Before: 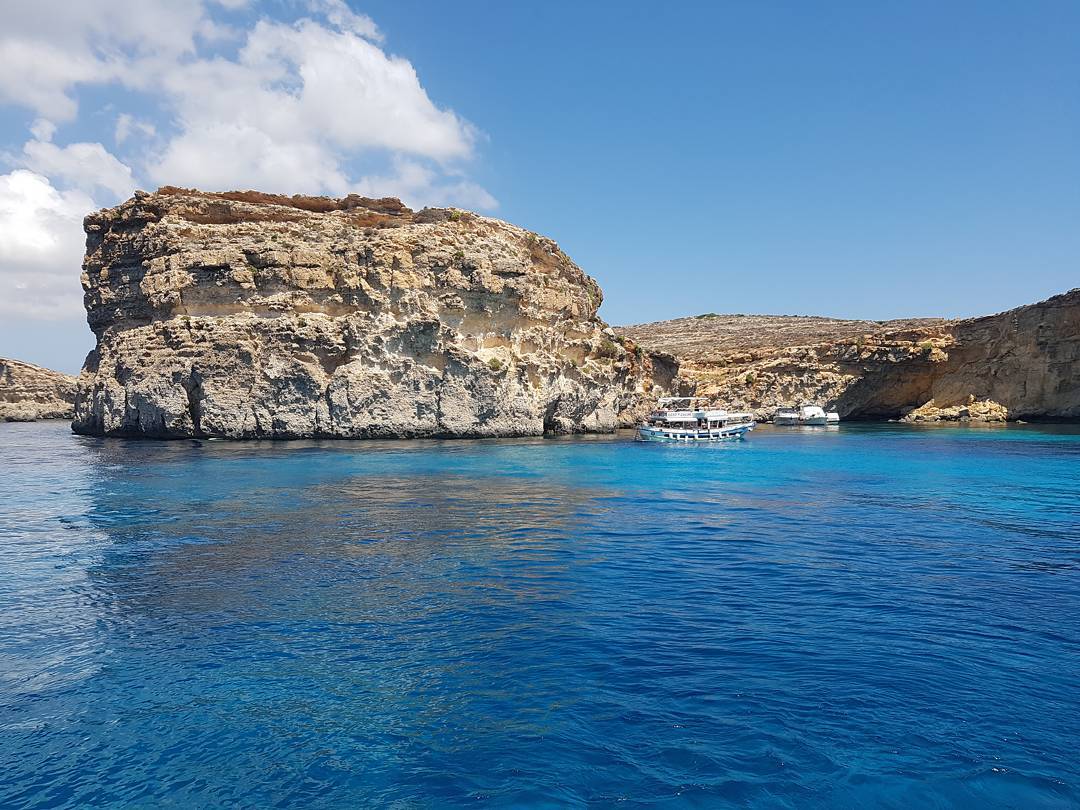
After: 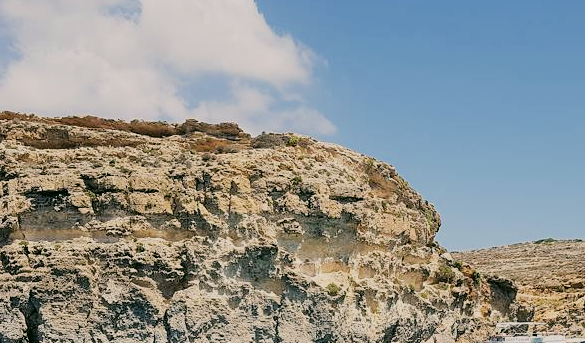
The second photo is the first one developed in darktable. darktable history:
crop: left 15.014%, top 9.274%, right 30.793%, bottom 48.359%
filmic rgb: middle gray luminance 29.05%, black relative exposure -10.32 EV, white relative exposure 5.47 EV, target black luminance 0%, hardness 3.92, latitude 2.08%, contrast 1.125, highlights saturation mix 4.25%, shadows ↔ highlights balance 14.45%
color correction: highlights a* 4.29, highlights b* 4.95, shadows a* -7.32, shadows b* 4.73
